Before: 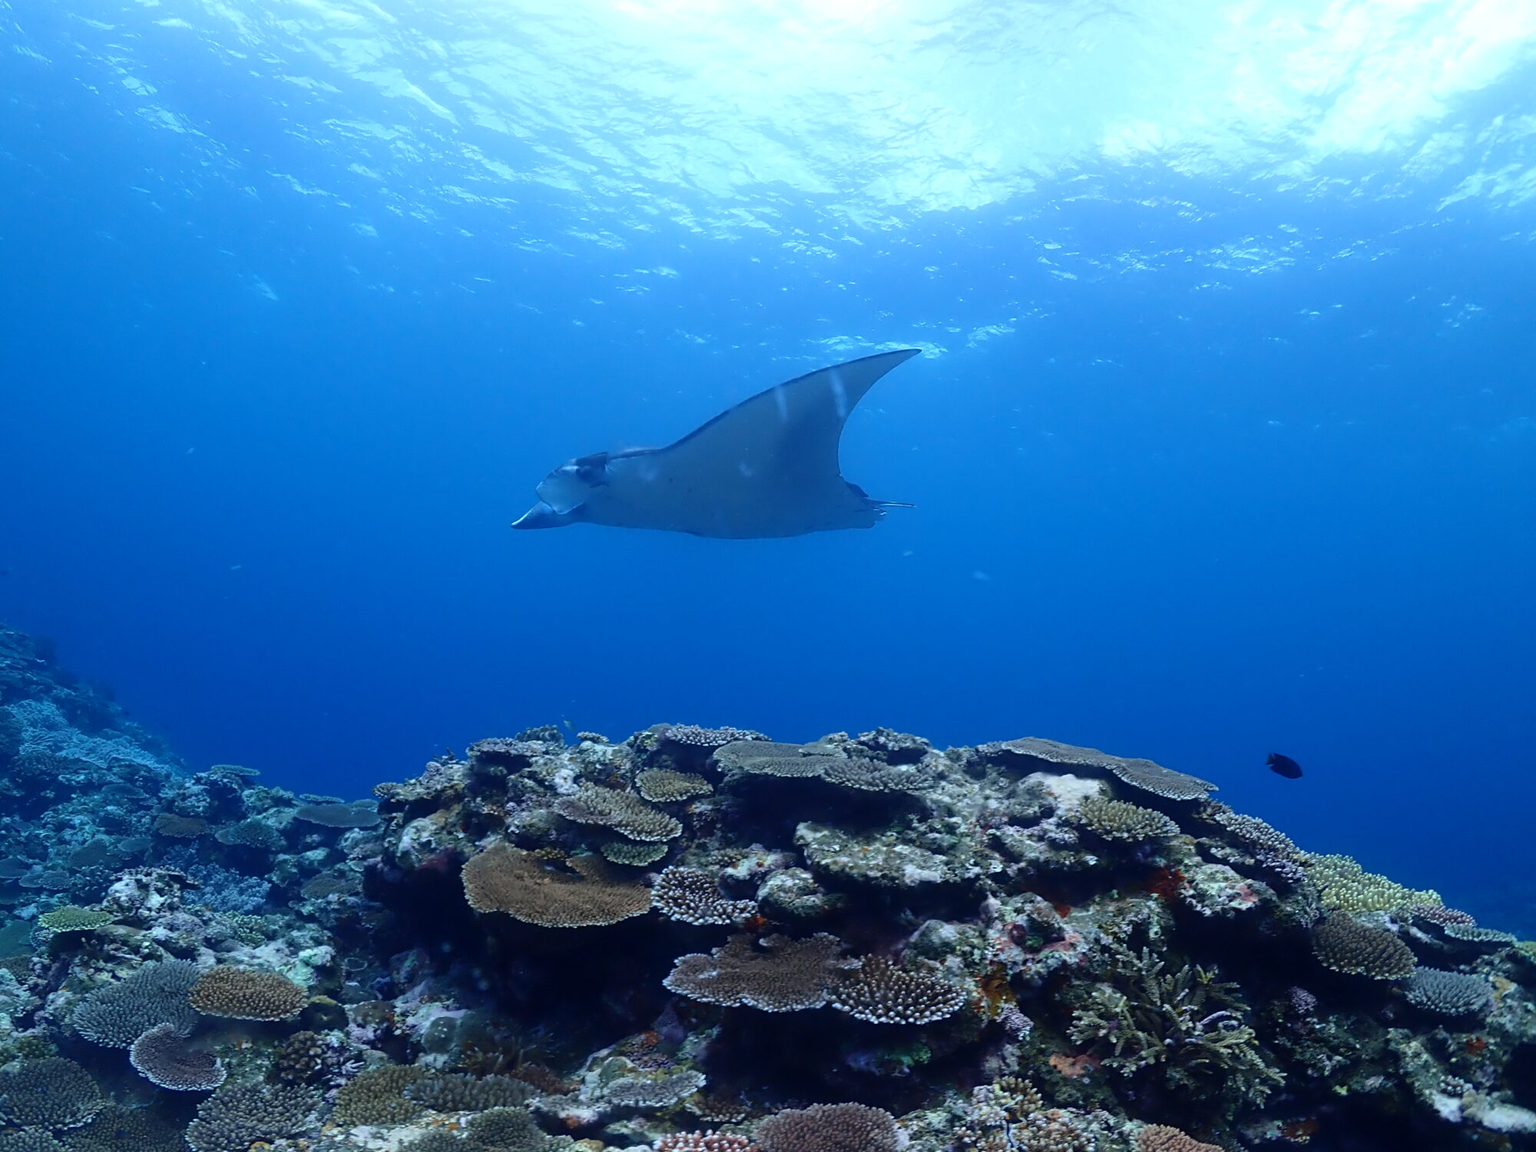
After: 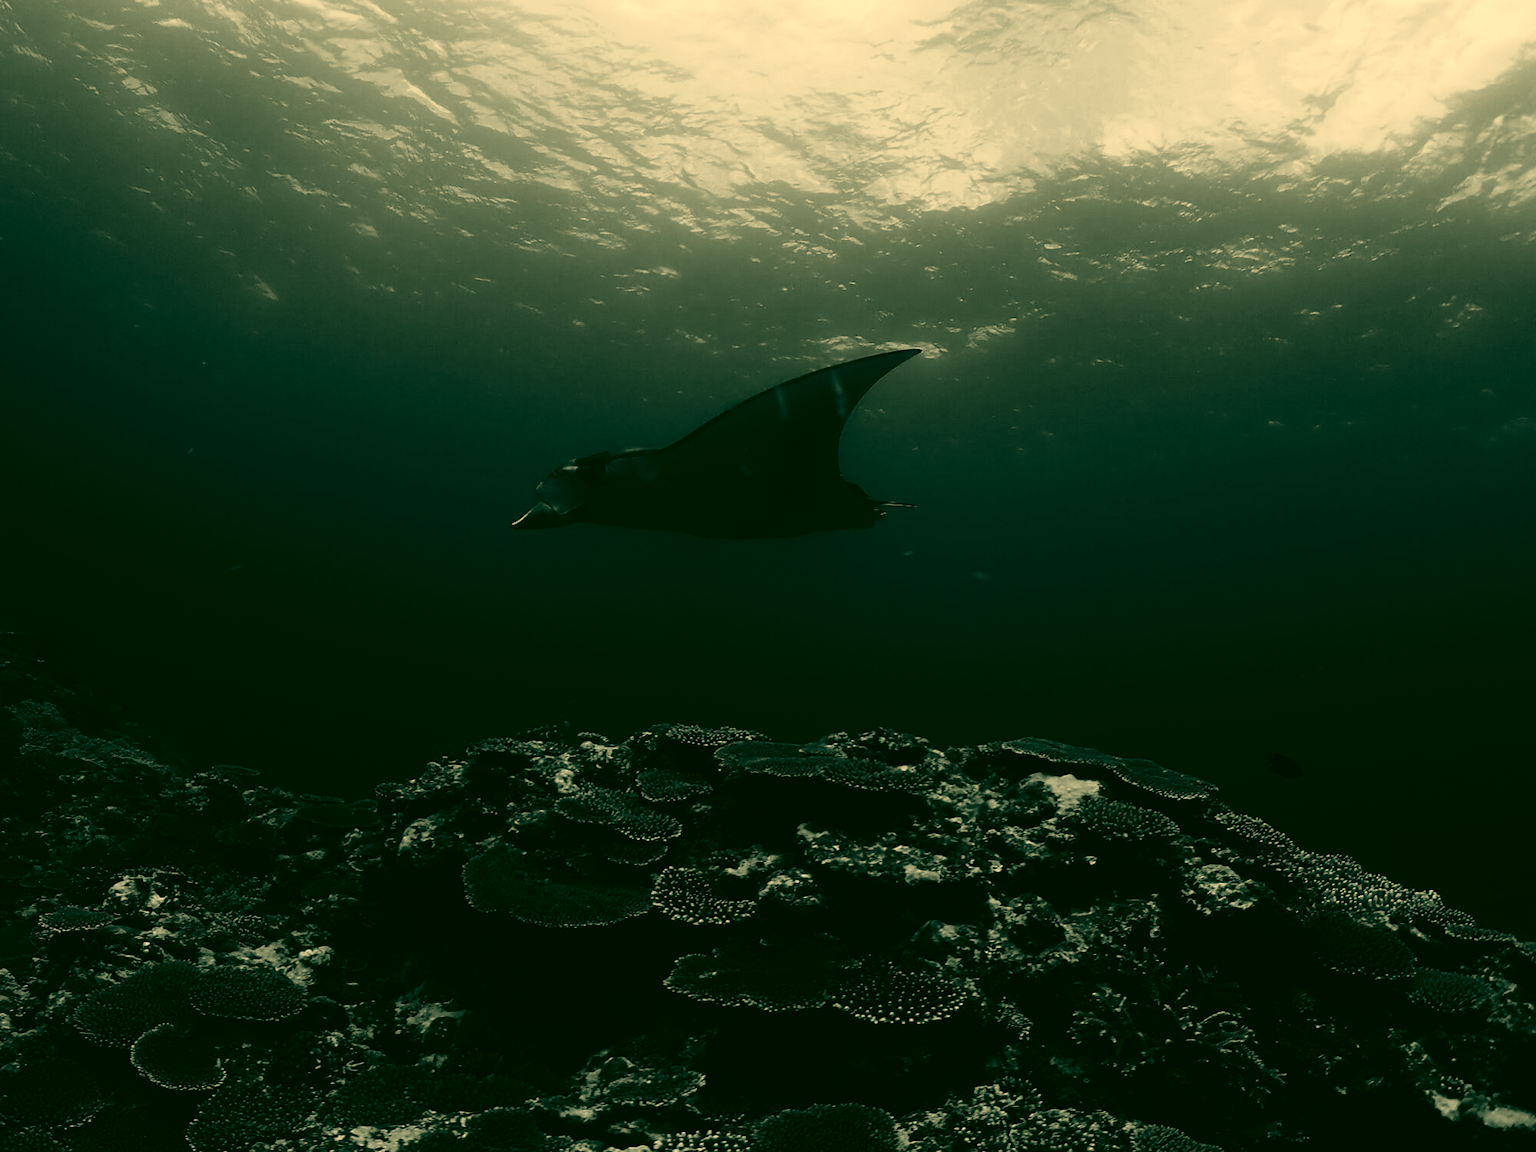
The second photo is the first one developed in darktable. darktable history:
fill light: exposure -2 EV, width 8.6
contrast brightness saturation: contrast -0.03, brightness -0.59, saturation -1
color correction: highlights a* 5.62, highlights b* 33.57, shadows a* -25.86, shadows b* 4.02
